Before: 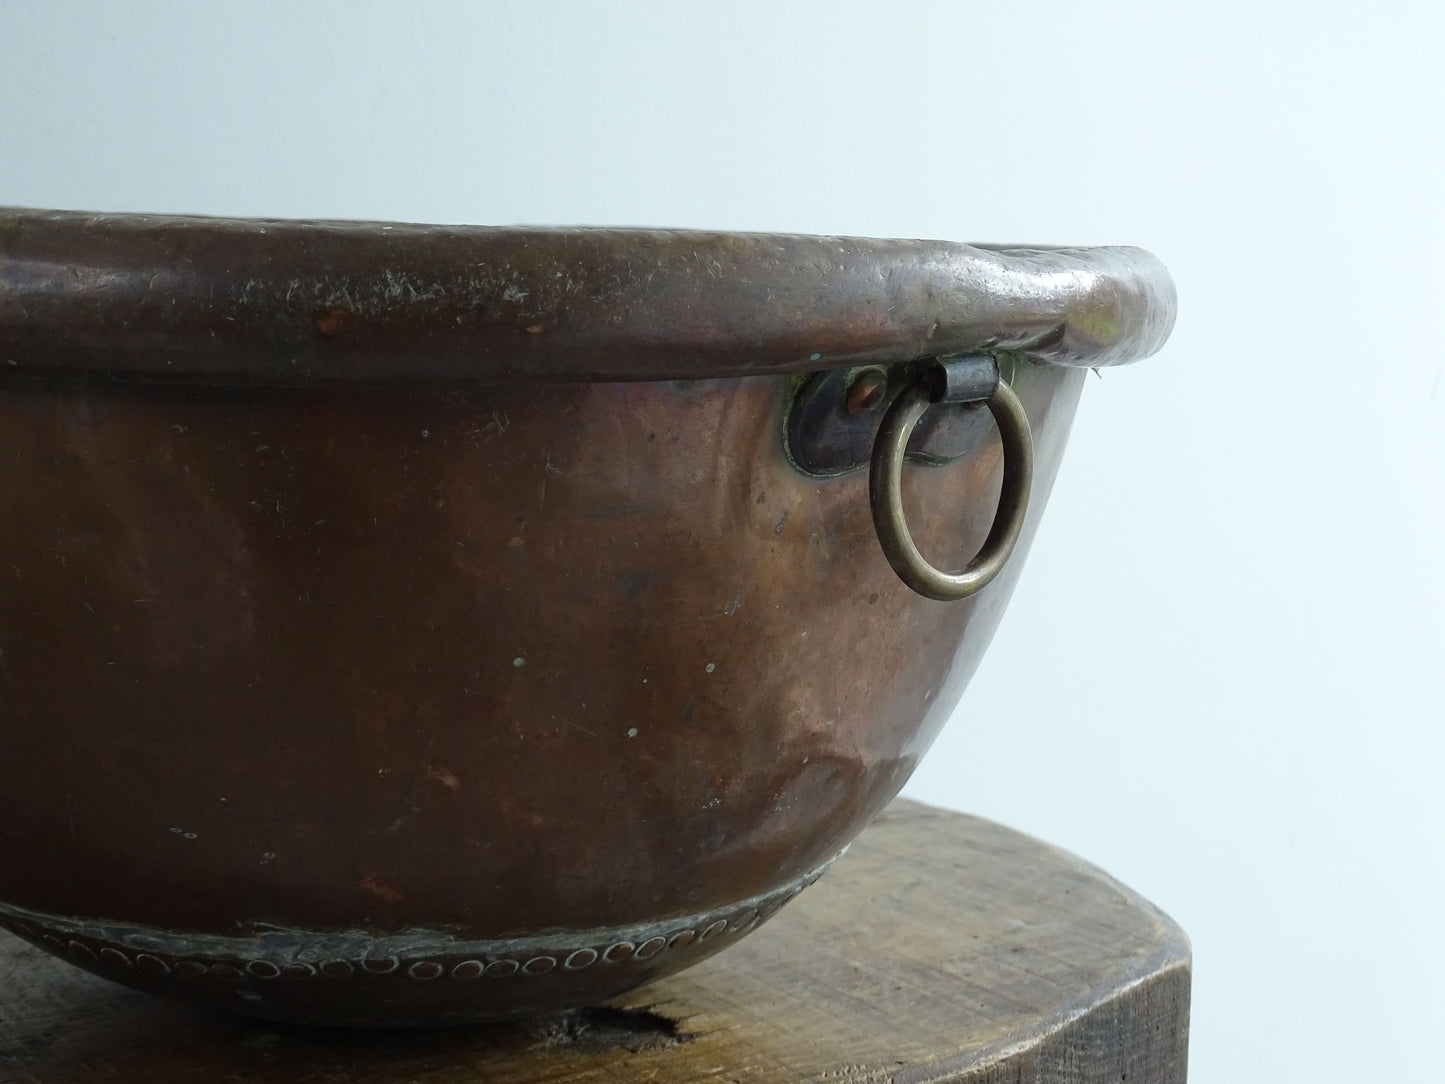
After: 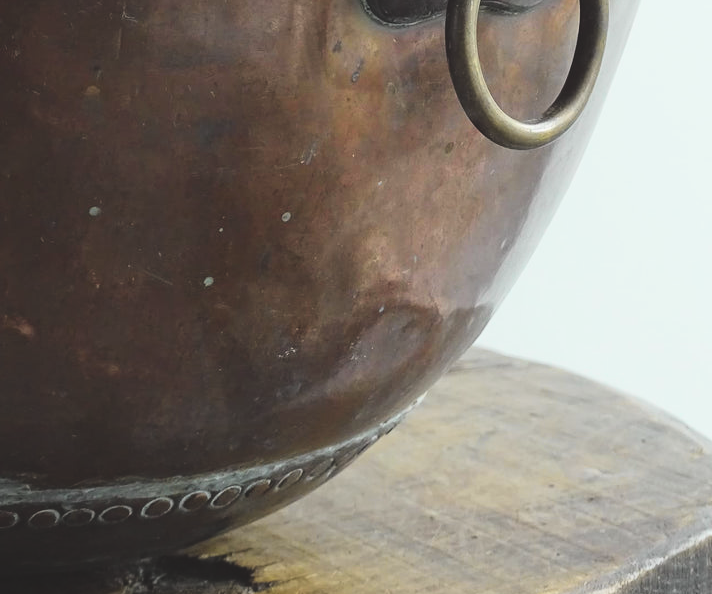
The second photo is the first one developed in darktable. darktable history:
crop: left 29.389%, top 41.614%, right 21.29%, bottom 3.506%
exposure: black level correction -0.028, compensate exposure bias true, compensate highlight preservation false
tone curve: curves: ch0 [(0, 0.014) (0.17, 0.099) (0.392, 0.438) (0.725, 0.828) (0.872, 0.918) (1, 0.981)]; ch1 [(0, 0) (0.402, 0.36) (0.489, 0.491) (0.5, 0.503) (0.515, 0.52) (0.545, 0.574) (0.615, 0.662) (0.701, 0.725) (1, 1)]; ch2 [(0, 0) (0.42, 0.458) (0.485, 0.499) (0.503, 0.503) (0.531, 0.542) (0.561, 0.594) (0.644, 0.694) (0.717, 0.753) (1, 0.991)], color space Lab, independent channels, preserve colors none
